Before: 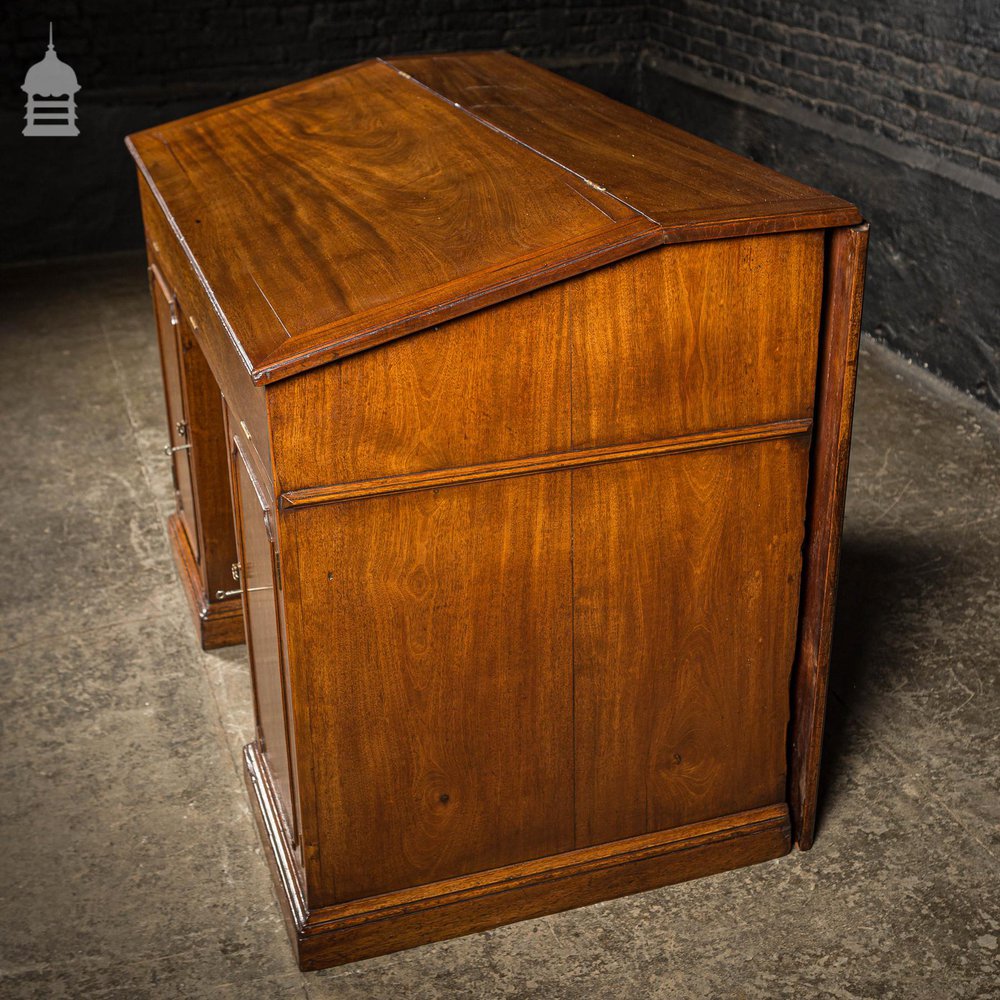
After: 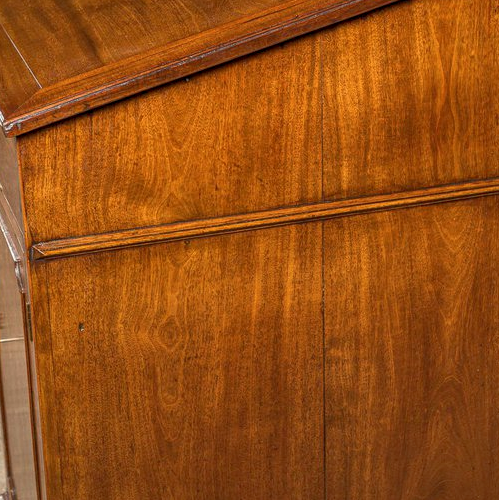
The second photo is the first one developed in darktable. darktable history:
shadows and highlights: on, module defaults
crop: left 25%, top 25%, right 25%, bottom 25%
local contrast: on, module defaults
